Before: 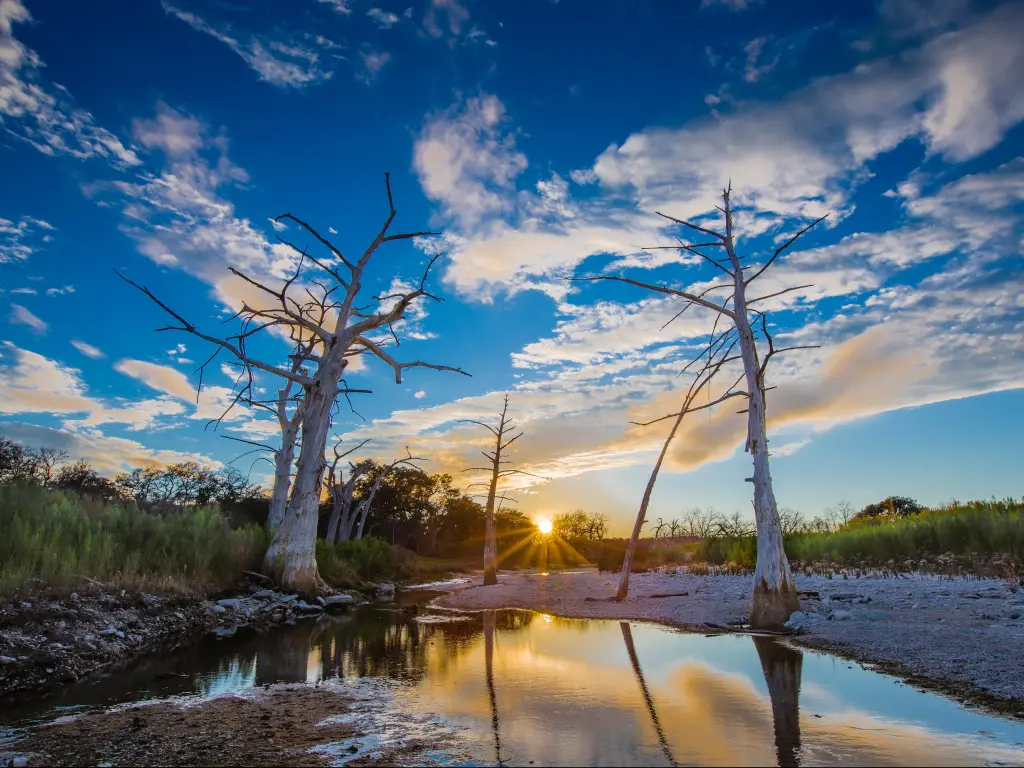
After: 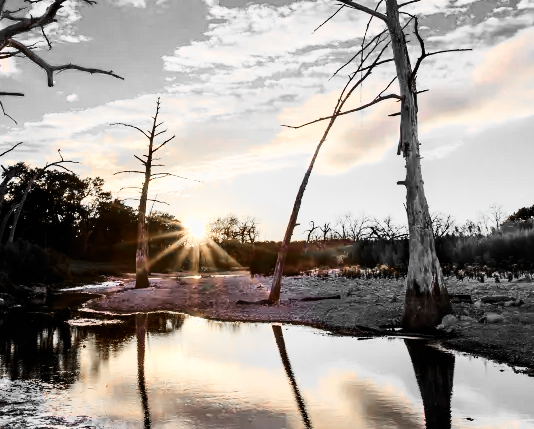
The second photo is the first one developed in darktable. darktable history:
color zones: curves: ch0 [(0, 0.65) (0.096, 0.644) (0.221, 0.539) (0.429, 0.5) (0.571, 0.5) (0.714, 0.5) (0.857, 0.5) (1, 0.65)]; ch1 [(0, 0.5) (0.143, 0.5) (0.257, -0.002) (0.429, 0.04) (0.571, -0.001) (0.714, -0.015) (0.857, 0.024) (1, 0.5)]
contrast brightness saturation: contrast 0.394, brightness 0.098
filmic rgb: black relative exposure -5 EV, white relative exposure 3.99 EV, hardness 2.88, contrast 1.41, color science v4 (2020), iterations of high-quality reconstruction 0
crop: left 34.017%, top 38.799%, right 13.76%, bottom 5.329%
